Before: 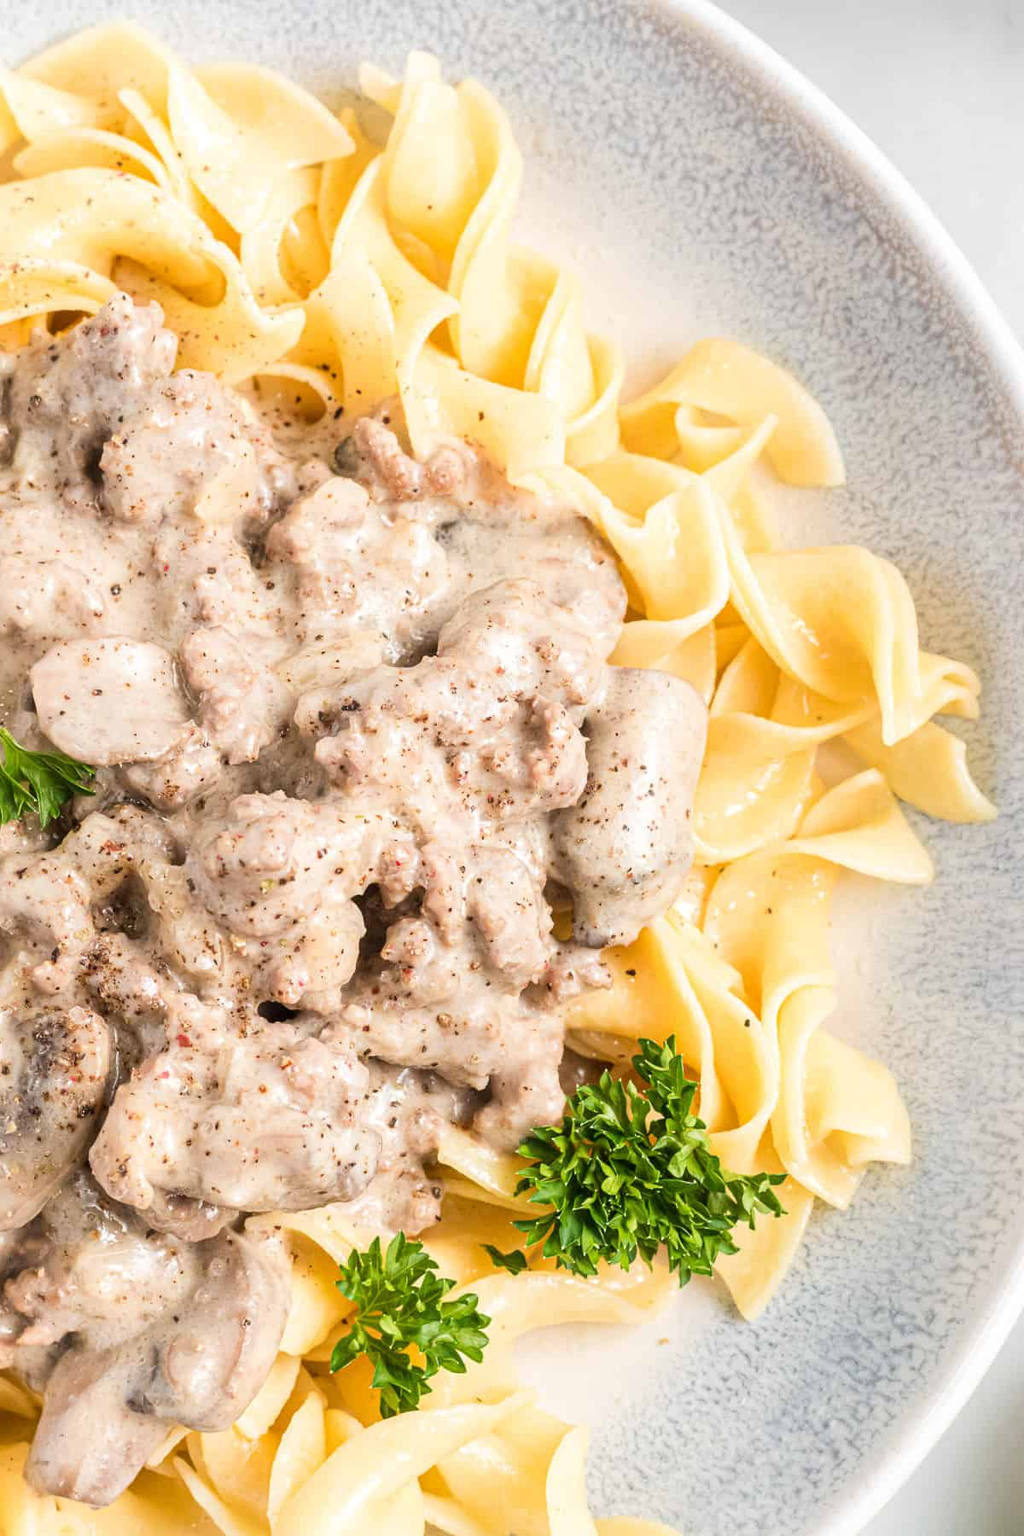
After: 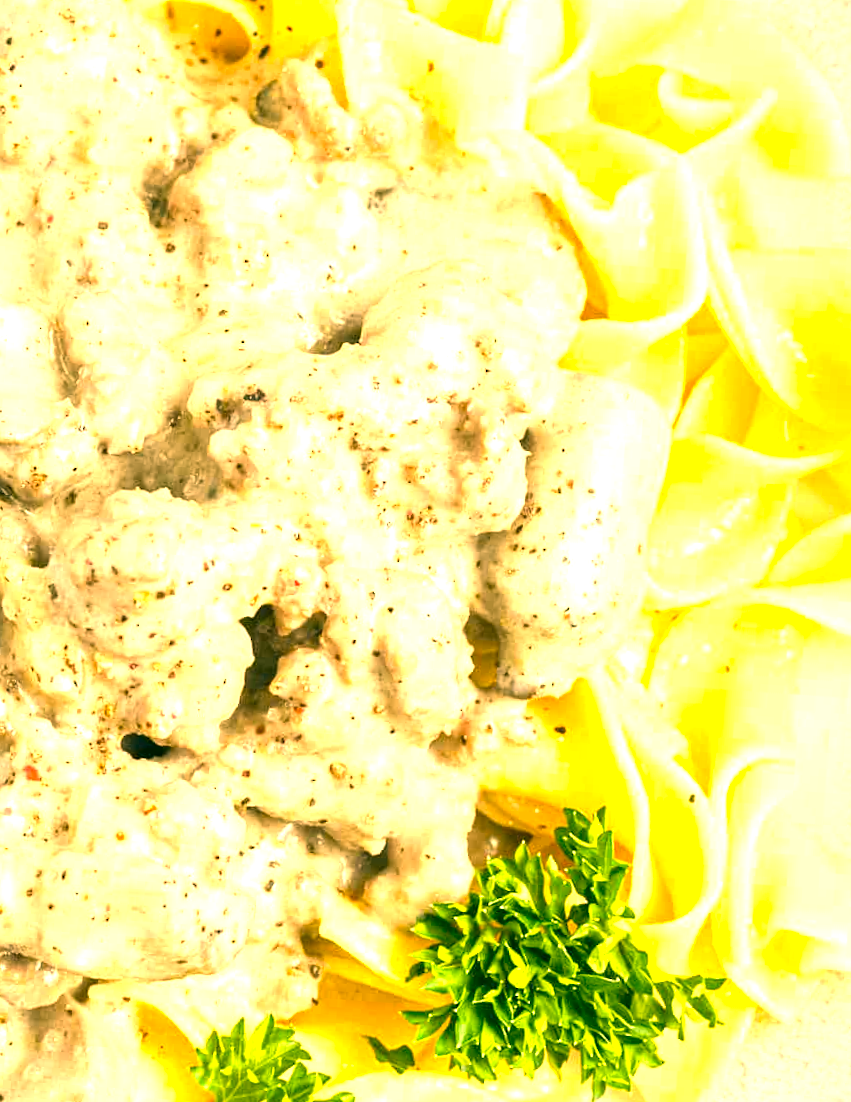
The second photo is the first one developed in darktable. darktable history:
sharpen: radius 2.925, amount 0.865, threshold 47.138
exposure: black level correction 0, exposure 1.2 EV, compensate highlight preservation false
color correction: highlights a* 5.69, highlights b* 33.06, shadows a* -26.48, shadows b* 3.91
crop and rotate: angle -4°, left 9.809%, top 20.566%, right 11.977%, bottom 11.938%
